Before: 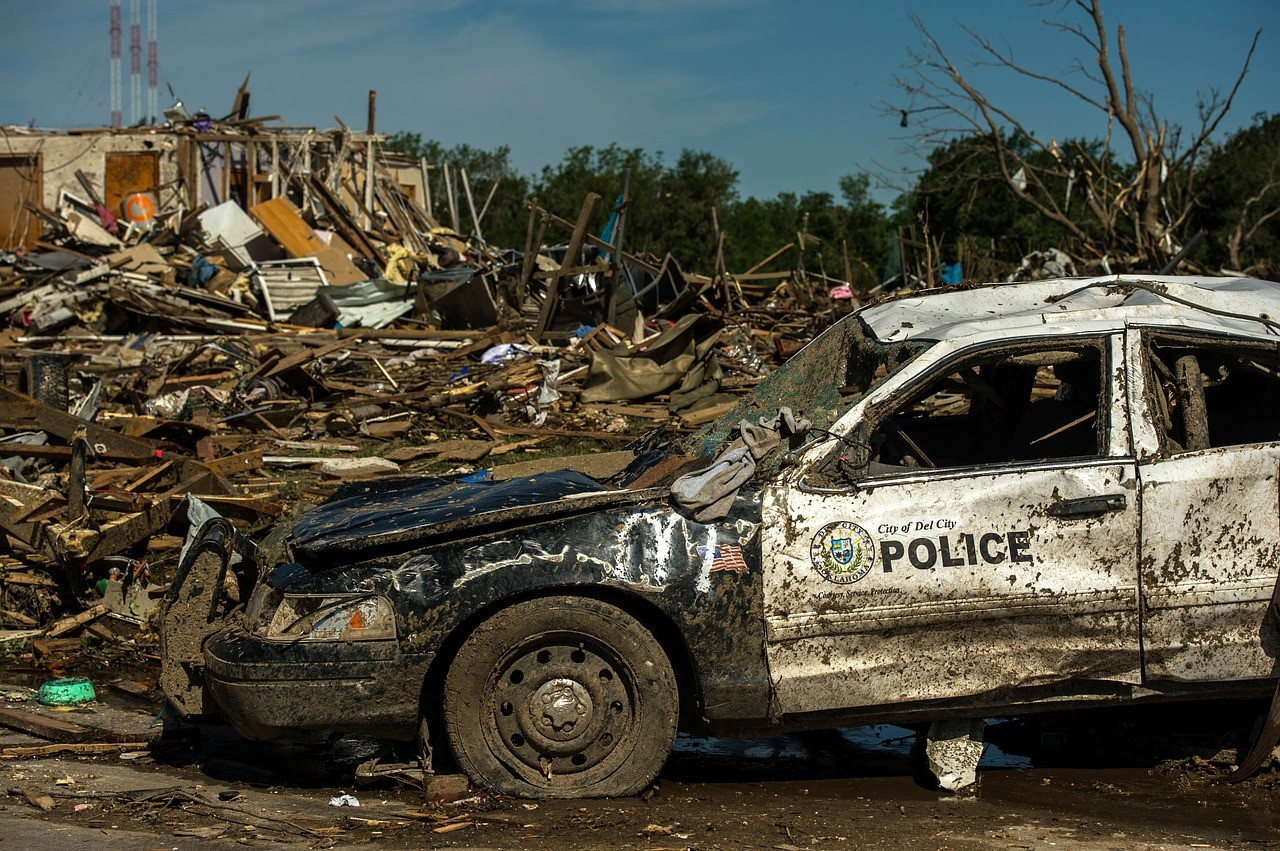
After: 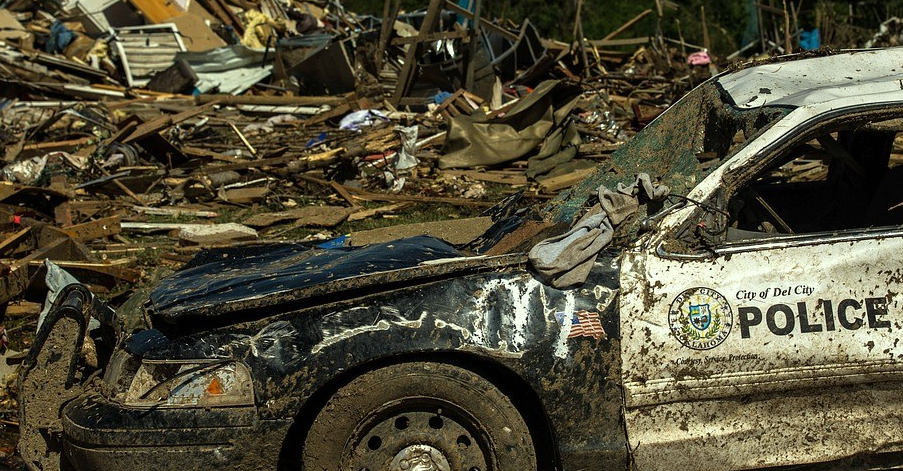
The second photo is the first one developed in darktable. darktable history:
crop: left 11.123%, top 27.61%, right 18.3%, bottom 17.034%
color correction: highlights a* -4.73, highlights b* 5.06, saturation 0.97
